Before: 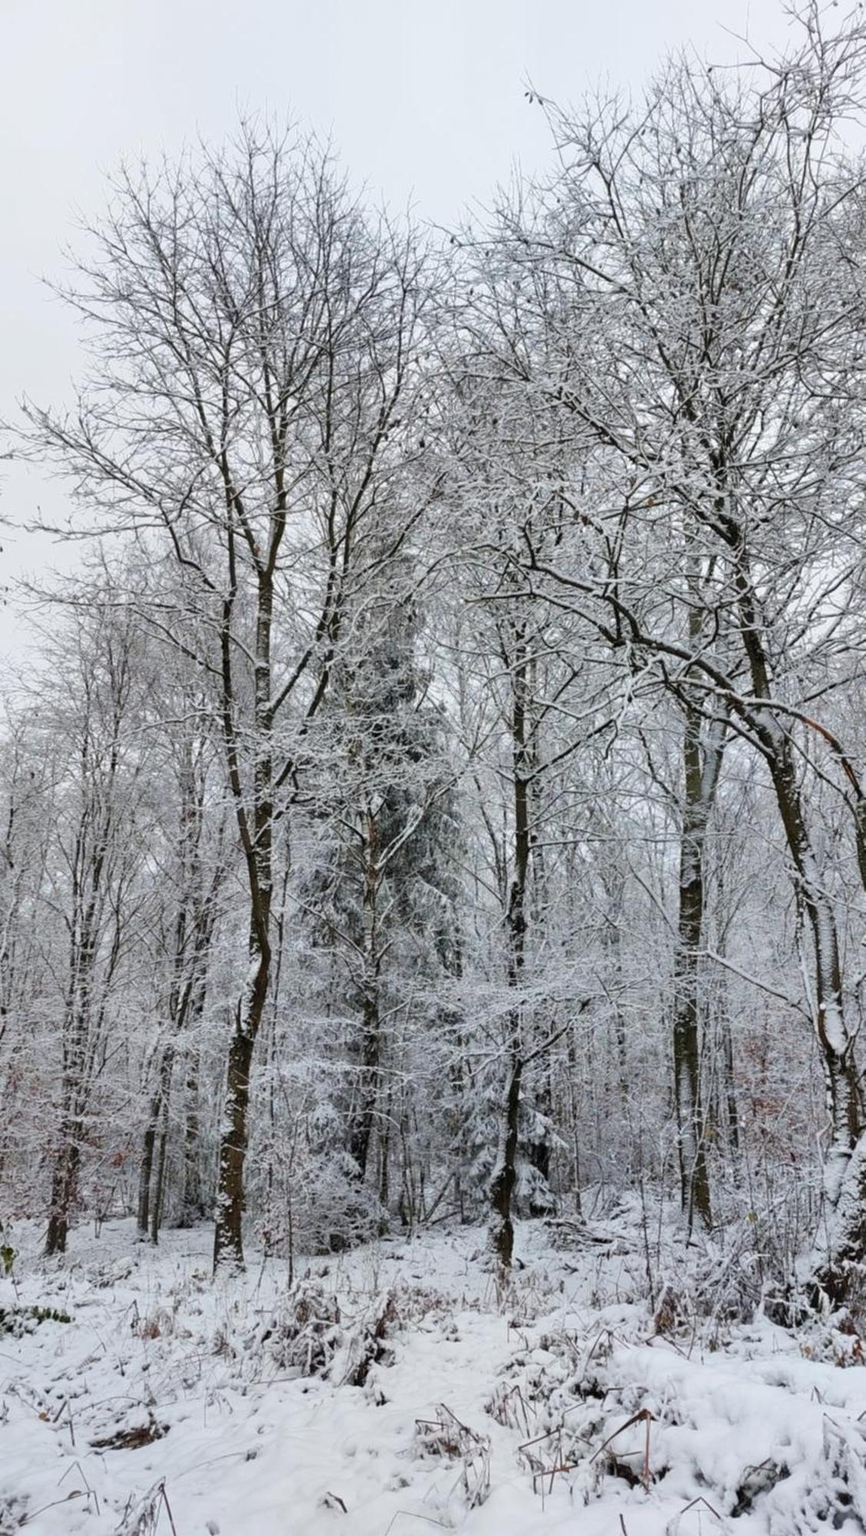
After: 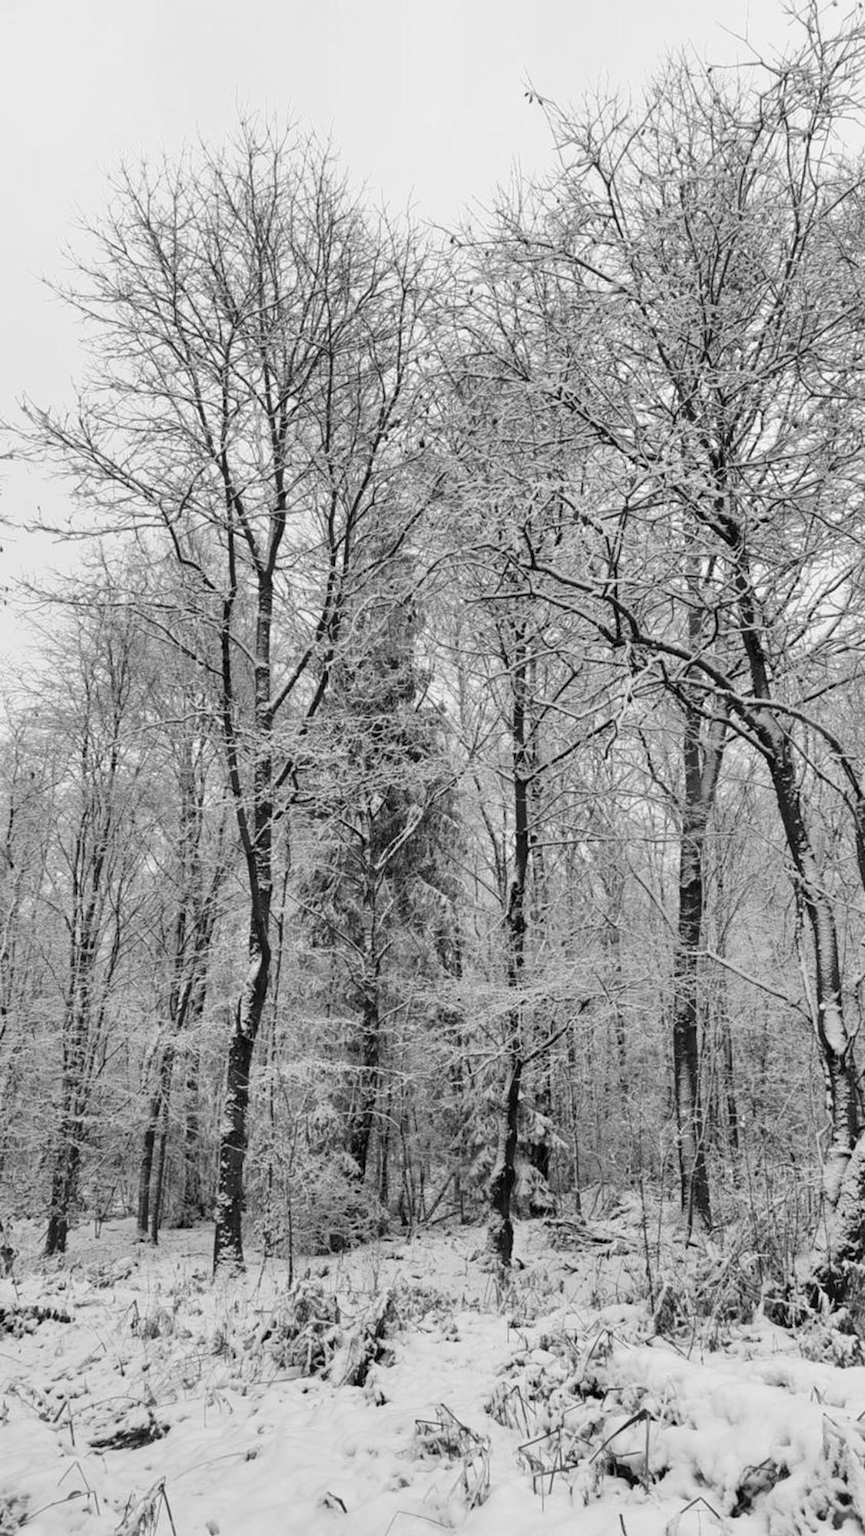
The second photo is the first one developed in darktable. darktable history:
white balance: red 1.009, blue 0.985
monochrome: on, module defaults
